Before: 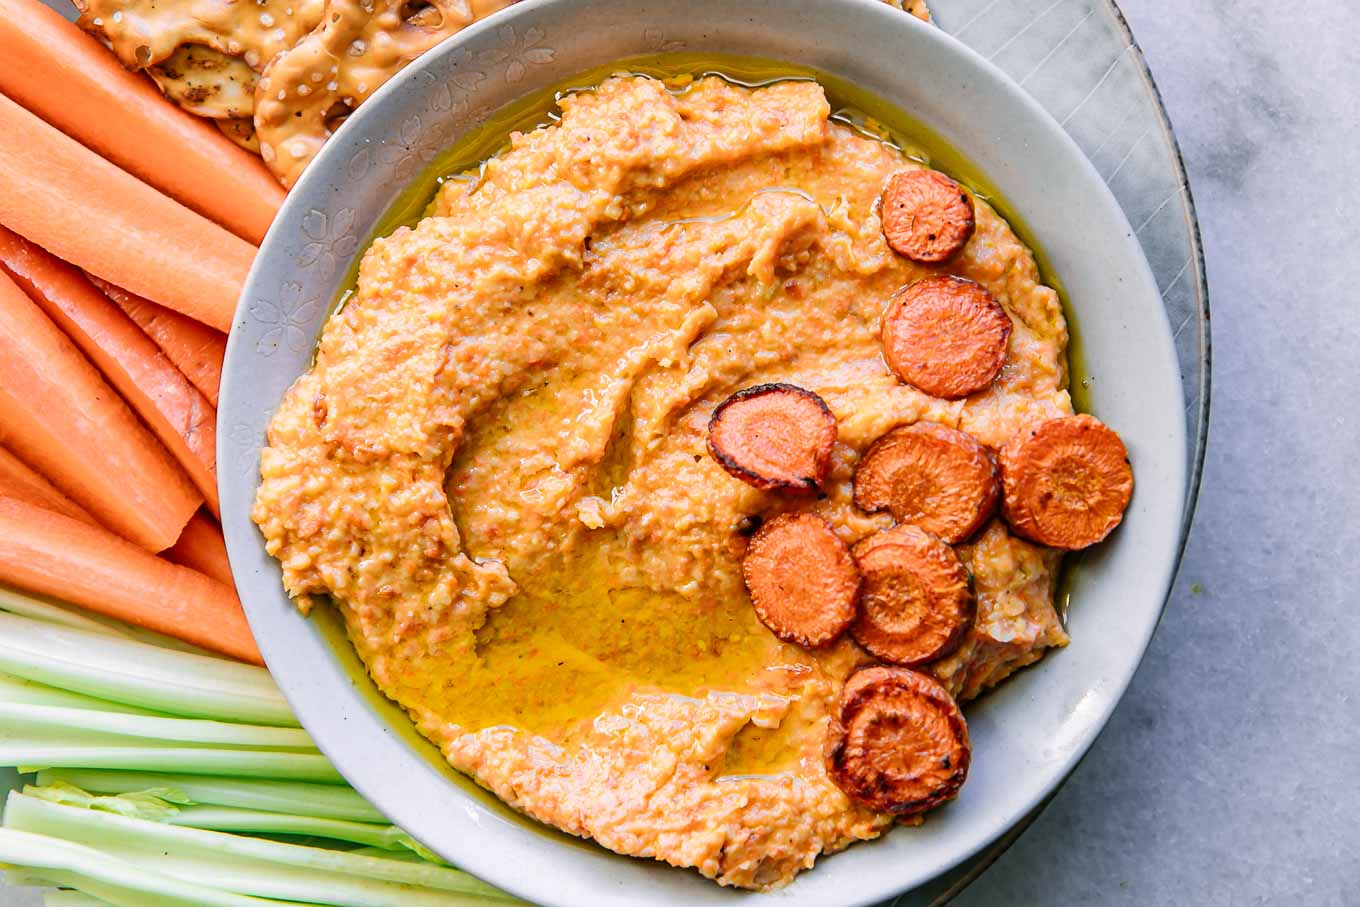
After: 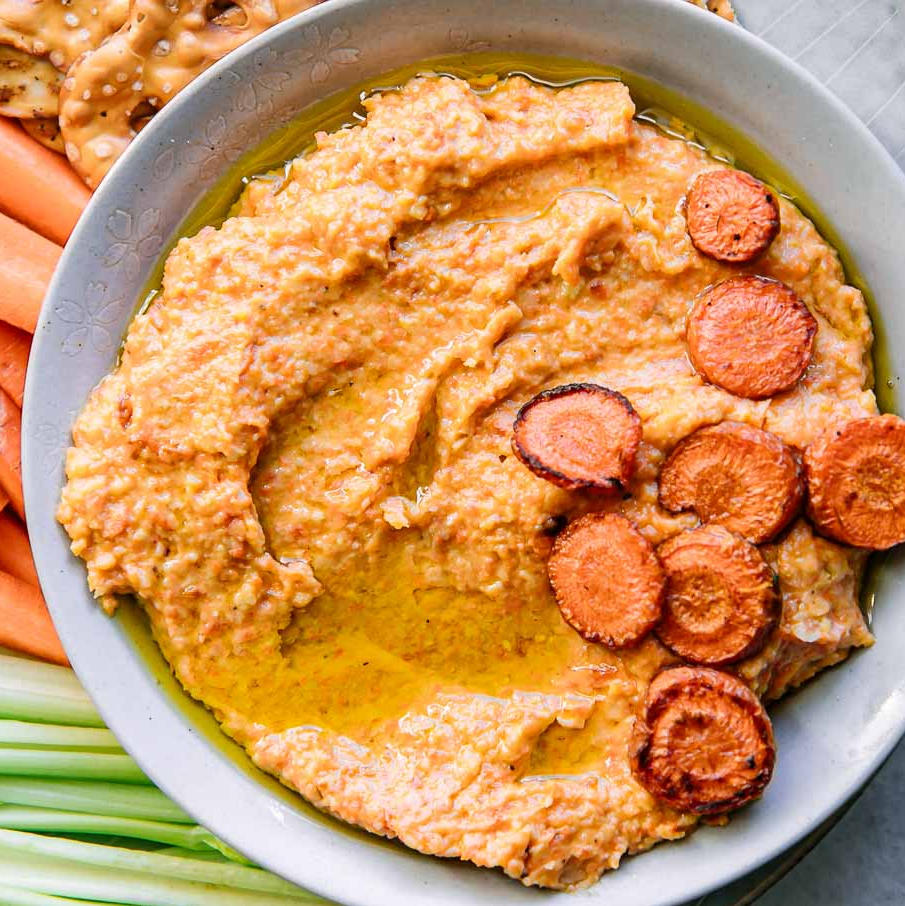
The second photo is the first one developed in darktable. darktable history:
crop and rotate: left 14.39%, right 18.992%
